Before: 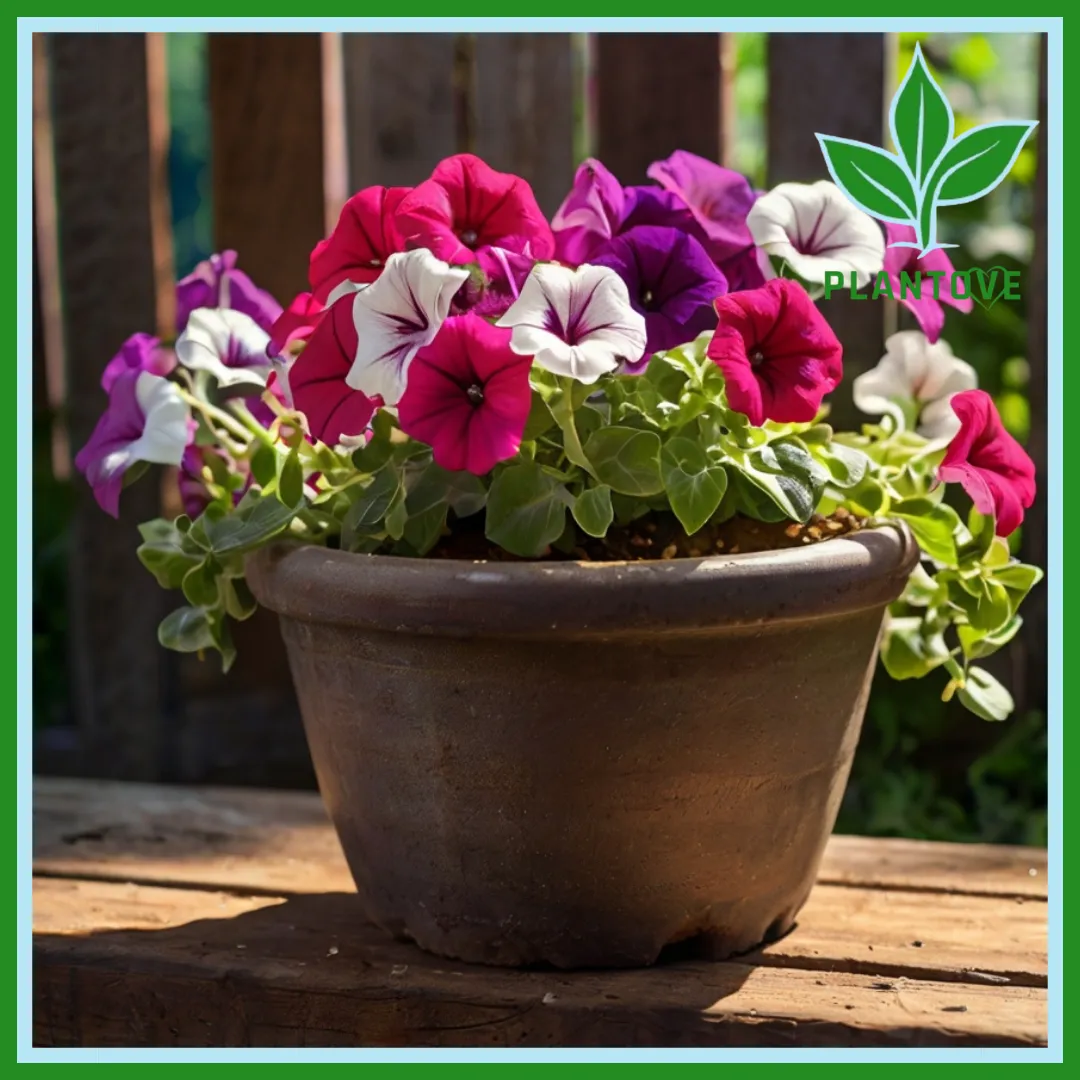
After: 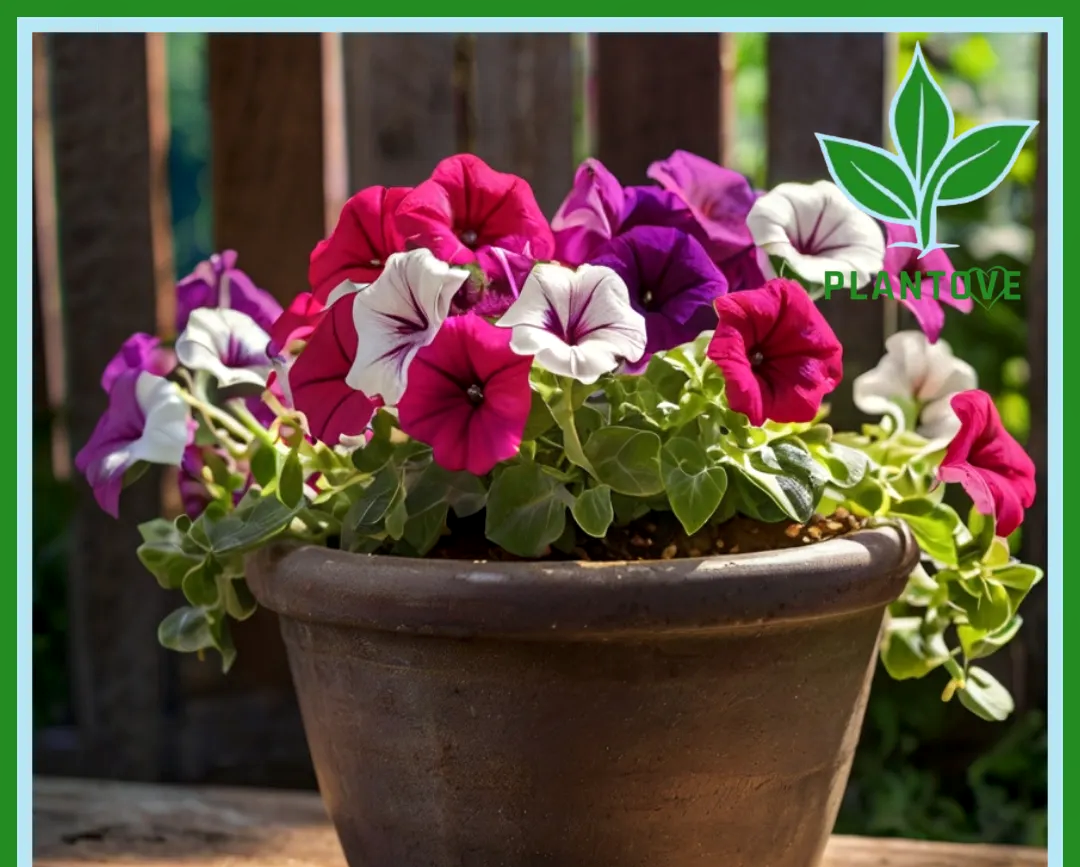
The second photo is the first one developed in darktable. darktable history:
local contrast: highlights 100%, shadows 100%, detail 120%, midtone range 0.2
crop: bottom 19.644%
